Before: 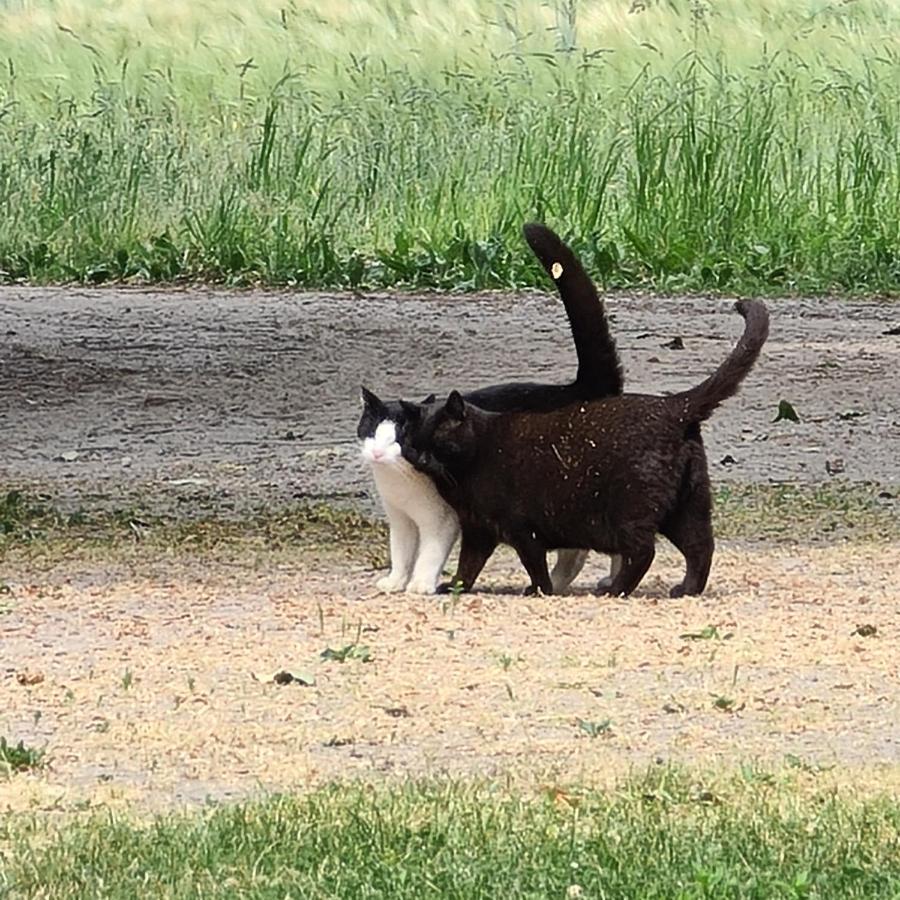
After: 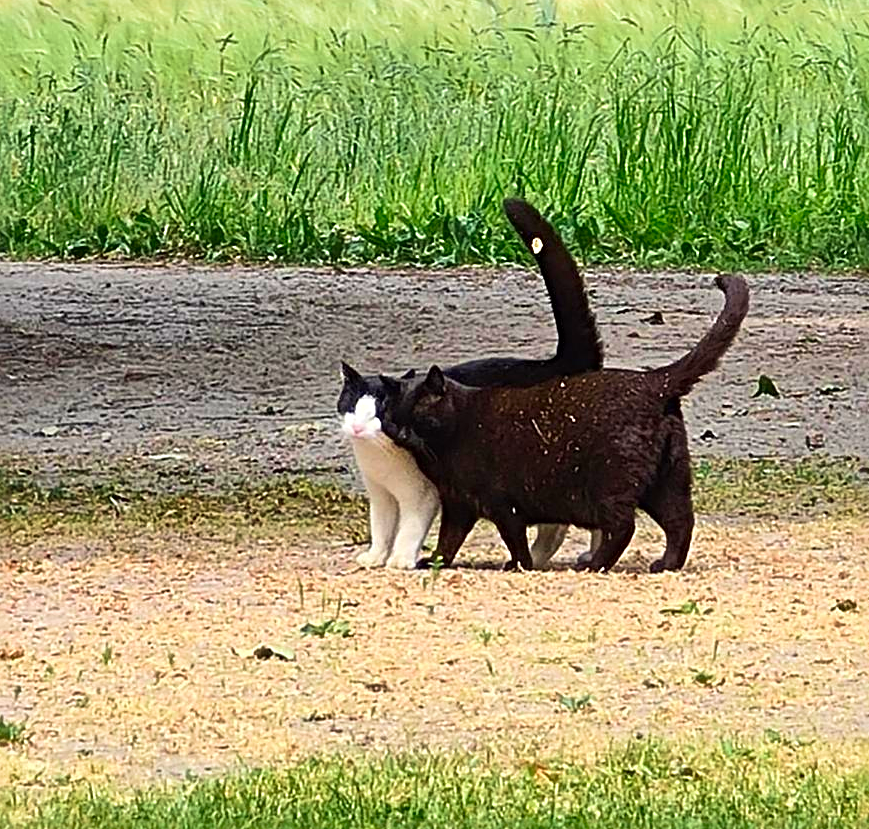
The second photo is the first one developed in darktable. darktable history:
velvia: on, module defaults
crop: left 2.254%, top 2.876%, right 1.12%, bottom 4.937%
sharpen: radius 3.951
contrast brightness saturation: saturation 0.499
